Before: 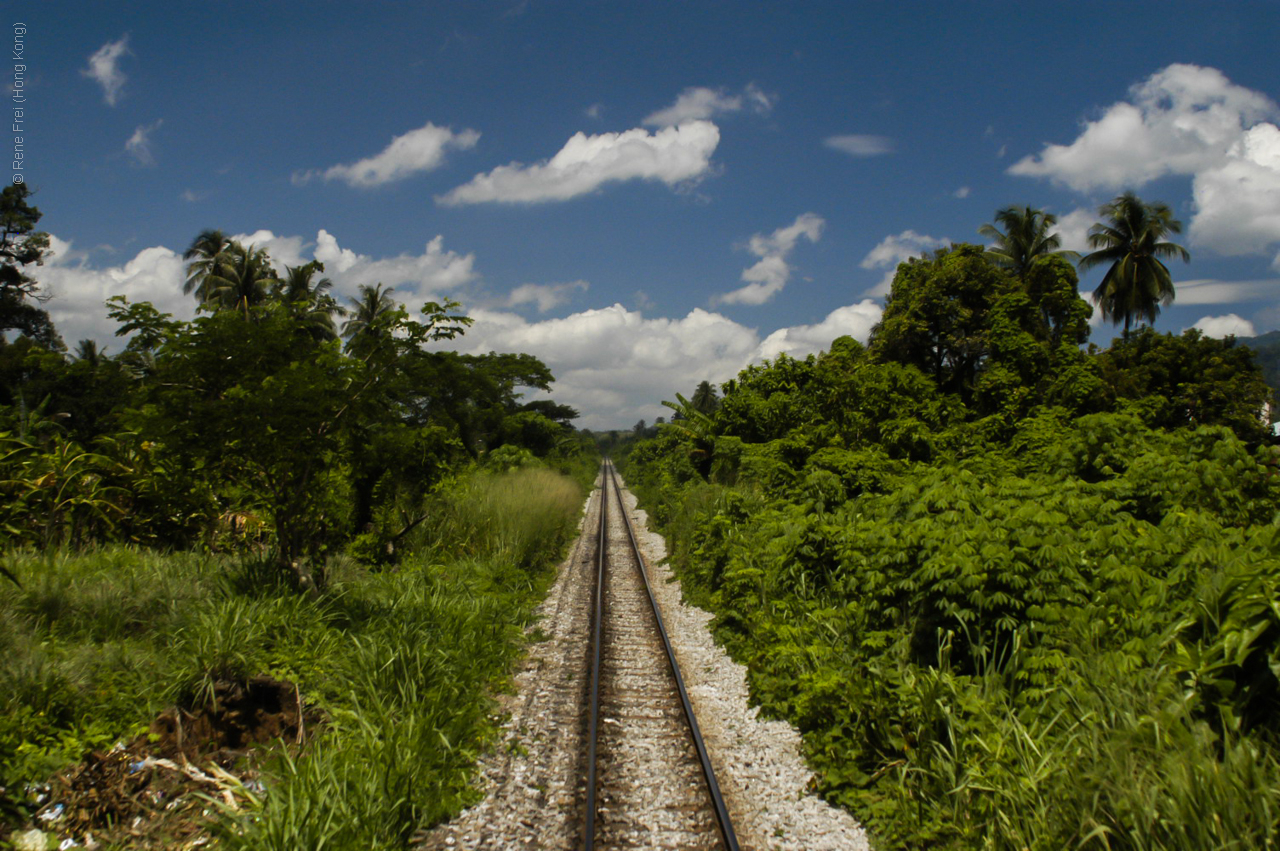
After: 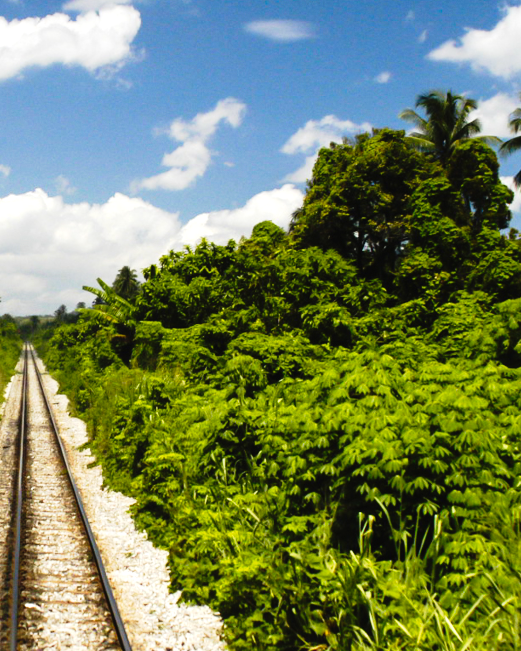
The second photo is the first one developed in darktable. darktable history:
exposure: black level correction 0, exposure 1.001 EV, compensate highlight preservation false
crop: left 45.259%, top 13.599%, right 13.98%, bottom 9.851%
tone curve: curves: ch0 [(0, 0.014) (0.17, 0.099) (0.398, 0.423) (0.725, 0.828) (0.872, 0.918) (1, 0.981)]; ch1 [(0, 0) (0.402, 0.36) (0.489, 0.491) (0.5, 0.503) (0.515, 0.52) (0.545, 0.572) (0.615, 0.662) (0.701, 0.725) (1, 1)]; ch2 [(0, 0) (0.42, 0.458) (0.485, 0.499) (0.503, 0.503) (0.531, 0.542) (0.561, 0.594) (0.644, 0.694) (0.717, 0.753) (1, 0.991)], preserve colors none
